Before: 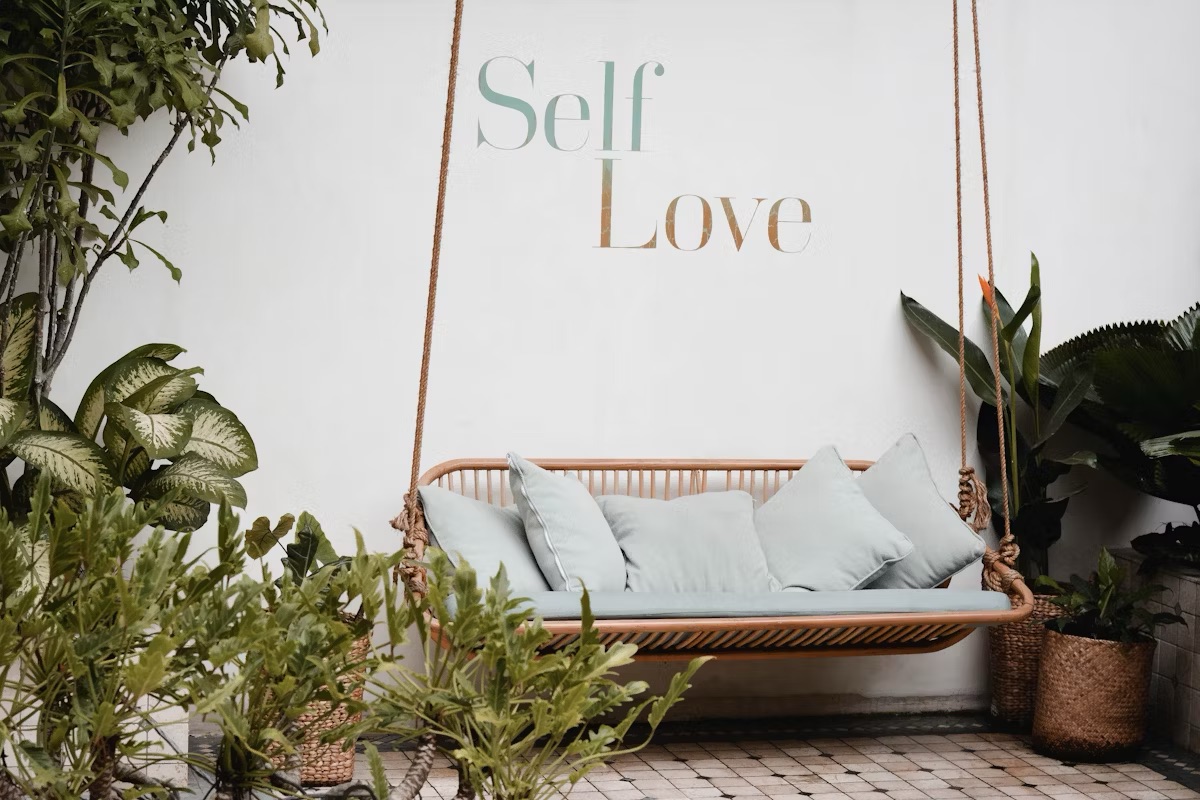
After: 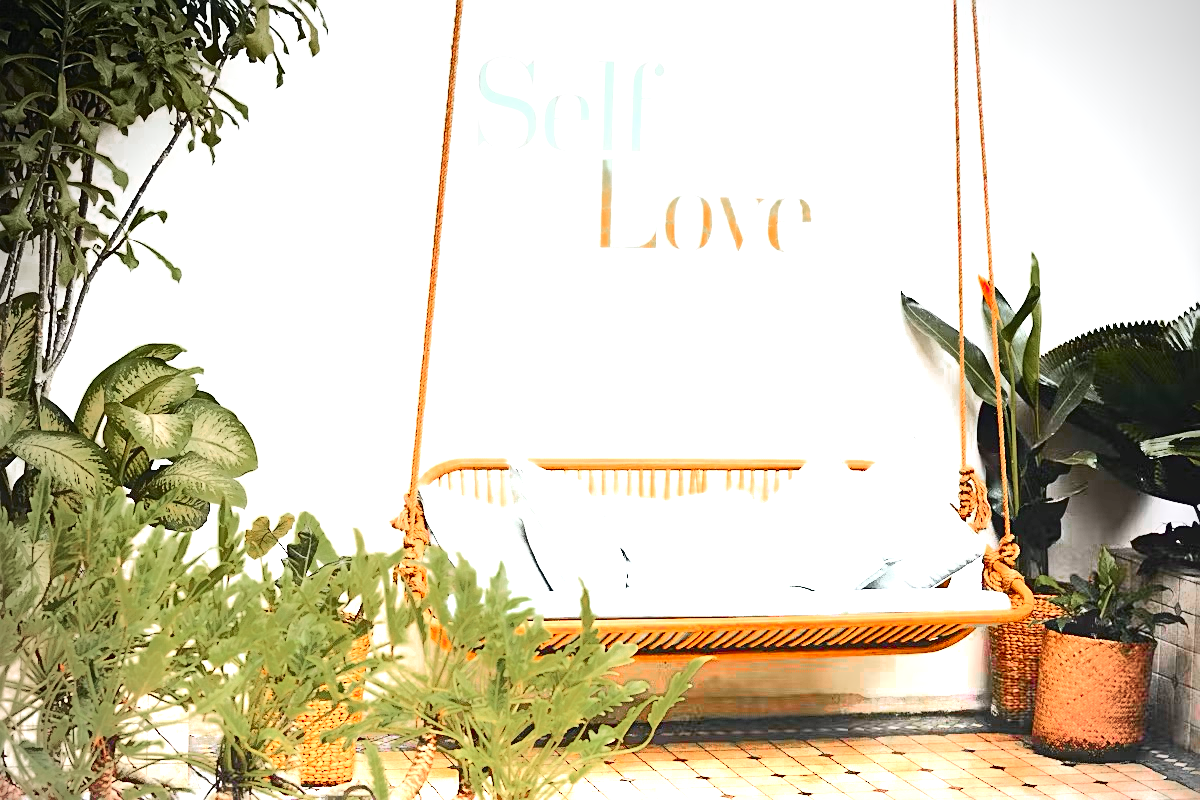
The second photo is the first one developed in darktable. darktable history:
sharpen: on, module defaults
exposure: exposure 1 EV, compensate highlight preservation false
graduated density: density -3.9 EV
tone curve: curves: ch0 [(0, 0.018) (0.162, 0.128) (0.434, 0.478) (0.667, 0.785) (0.819, 0.943) (1, 0.991)]; ch1 [(0, 0) (0.402, 0.36) (0.476, 0.449) (0.506, 0.505) (0.523, 0.518) (0.579, 0.626) (0.641, 0.668) (0.693, 0.745) (0.861, 0.934) (1, 1)]; ch2 [(0, 0) (0.424, 0.388) (0.483, 0.472) (0.503, 0.505) (0.521, 0.519) (0.547, 0.581) (0.582, 0.648) (0.699, 0.759) (0.997, 0.858)], color space Lab, independent channels
tone equalizer: on, module defaults
color zones: curves: ch0 [(0, 0.48) (0.209, 0.398) (0.305, 0.332) (0.429, 0.493) (0.571, 0.5) (0.714, 0.5) (0.857, 0.5) (1, 0.48)]; ch1 [(0, 0.736) (0.143, 0.625) (0.225, 0.371) (0.429, 0.256) (0.571, 0.241) (0.714, 0.213) (0.857, 0.48) (1, 0.736)]; ch2 [(0, 0.448) (0.143, 0.498) (0.286, 0.5) (0.429, 0.5) (0.571, 0.5) (0.714, 0.5) (0.857, 0.5) (1, 0.448)]
vignetting: on, module defaults
